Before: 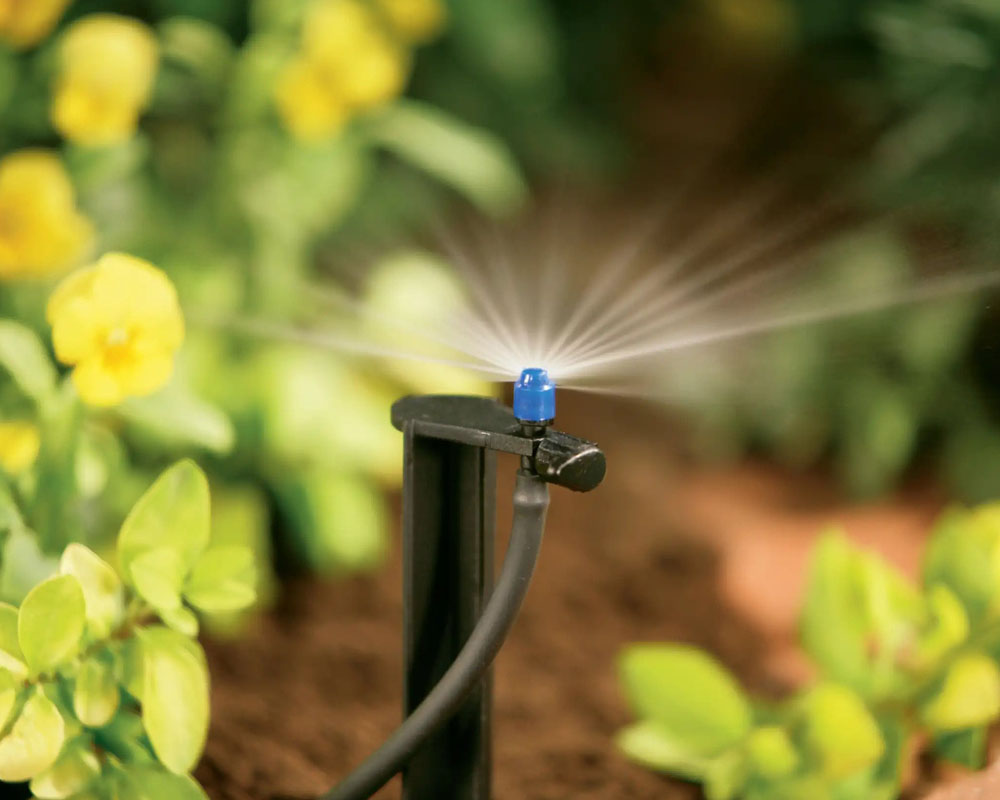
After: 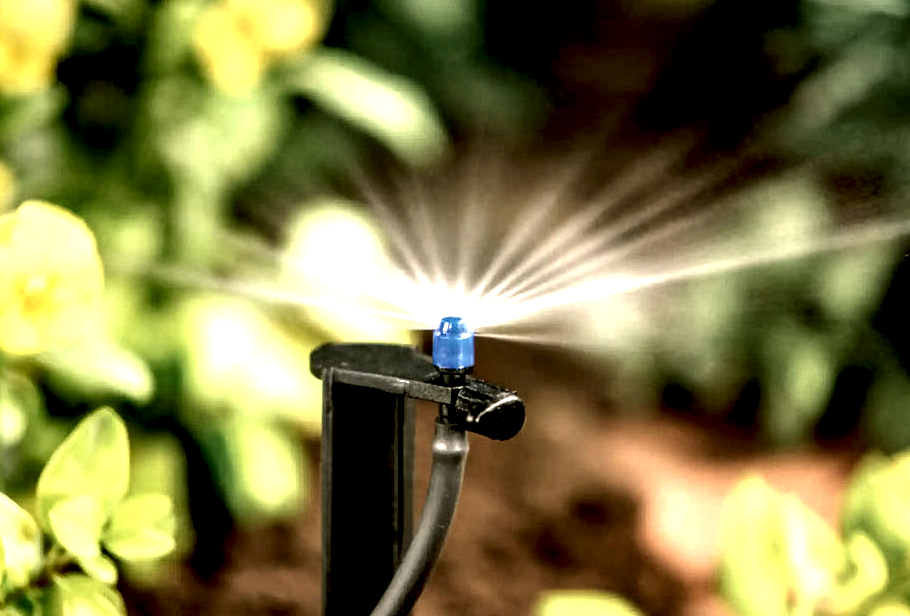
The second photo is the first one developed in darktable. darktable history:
crop: left 8.155%, top 6.611%, bottom 15.385%
local contrast: highlights 115%, shadows 42%, detail 293%
